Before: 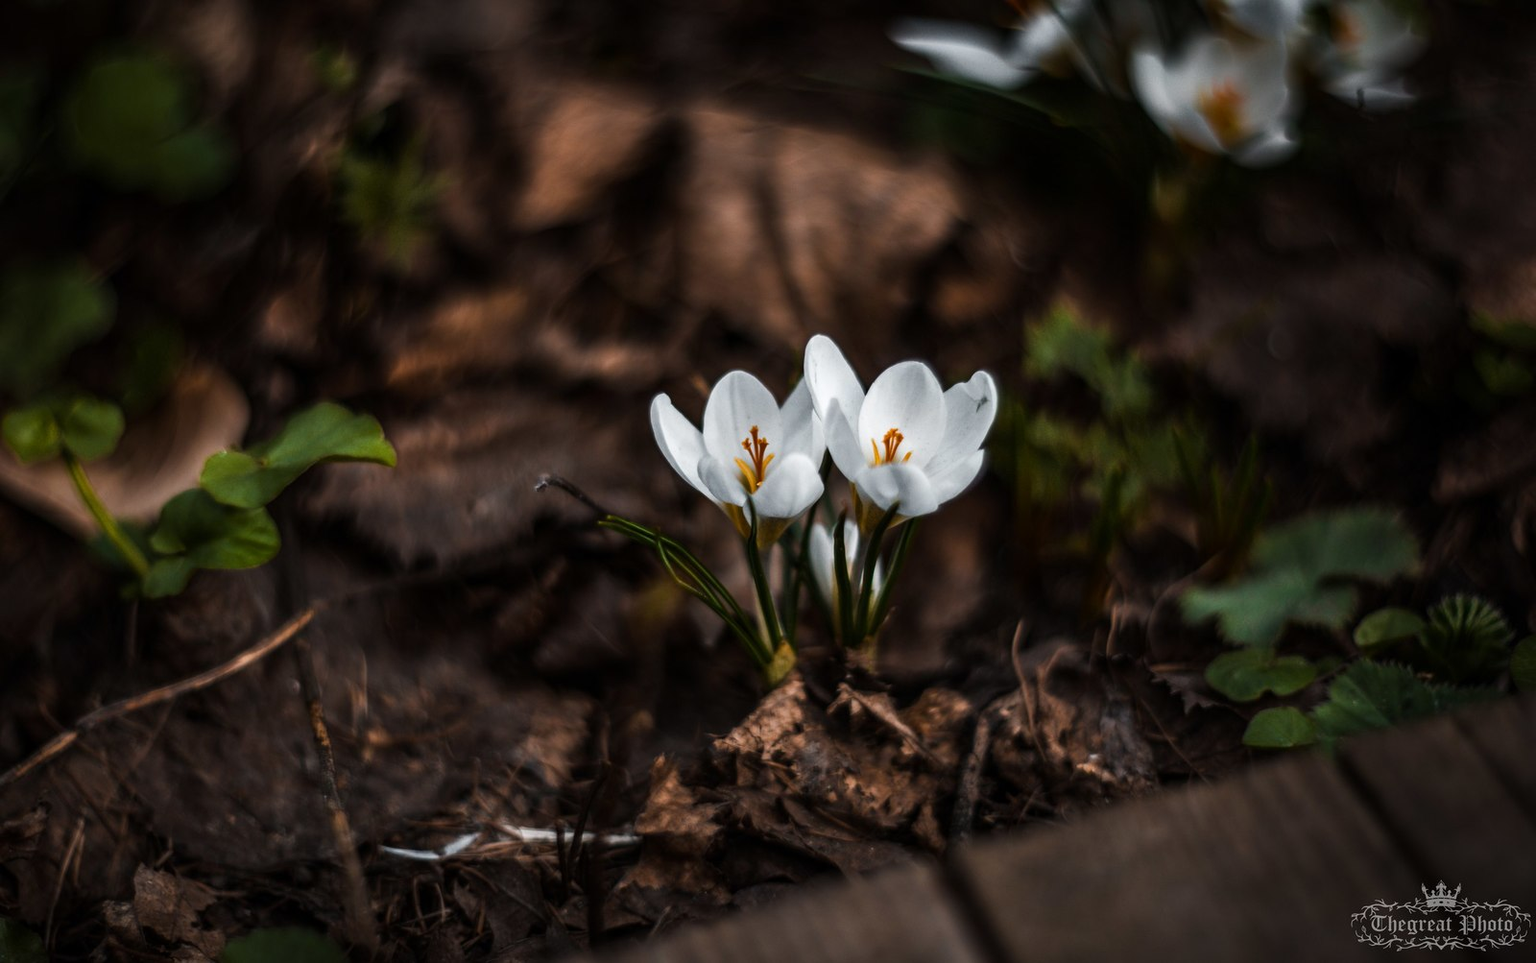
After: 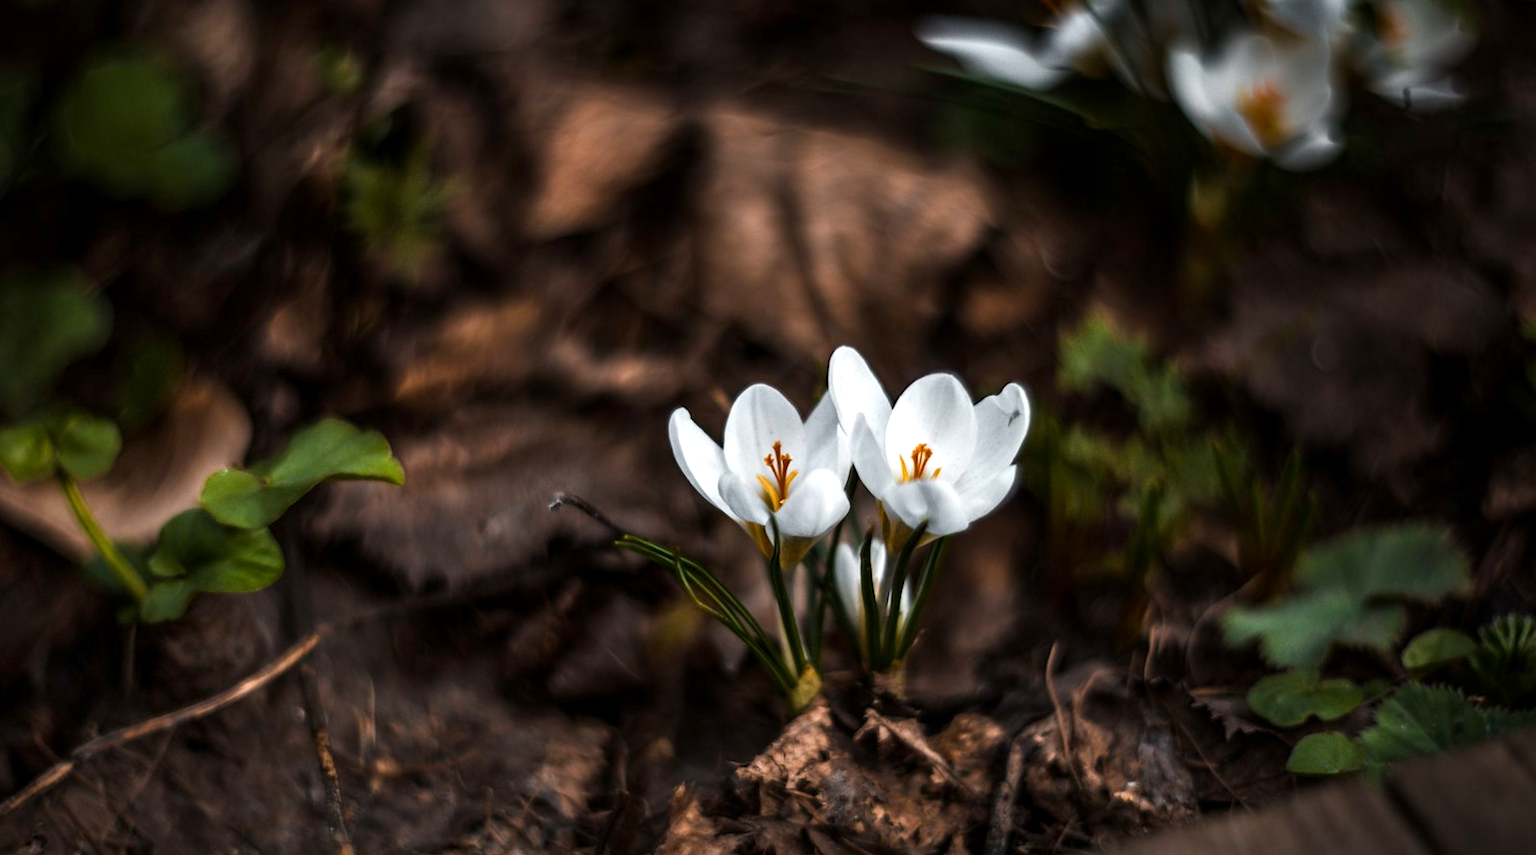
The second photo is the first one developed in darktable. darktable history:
crop and rotate: angle 0.2°, left 0.275%, right 3.127%, bottom 14.18%
exposure: black level correction 0.001, exposure 0.5 EV, compensate exposure bias true, compensate highlight preservation false
